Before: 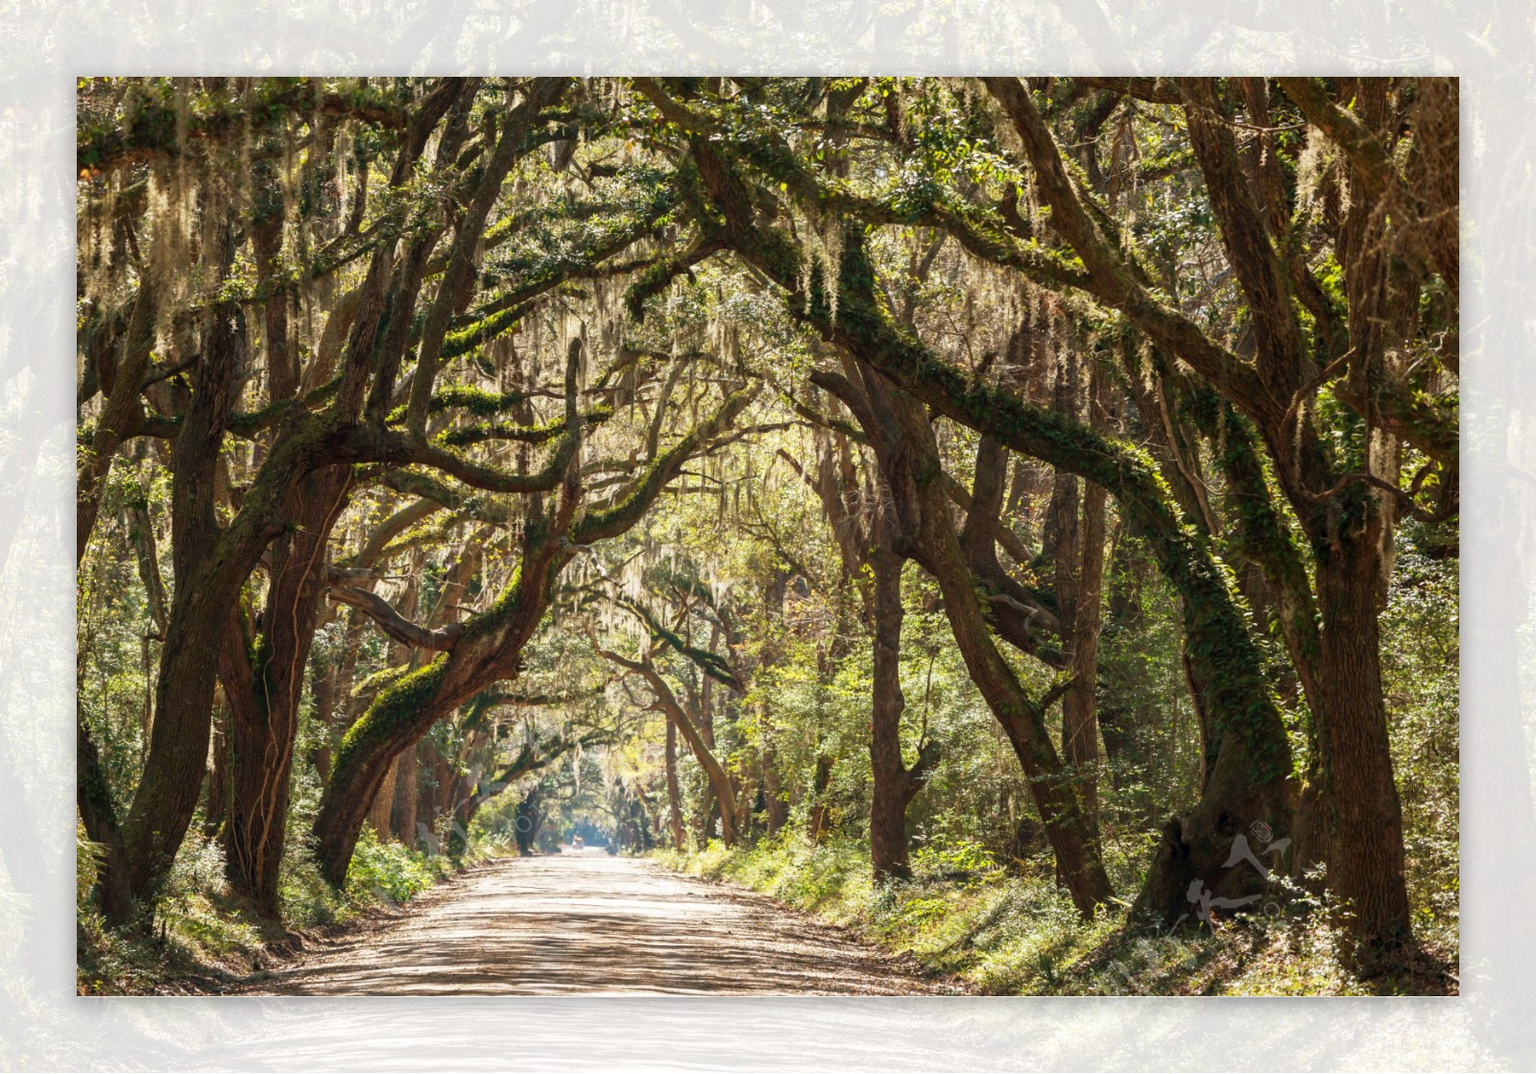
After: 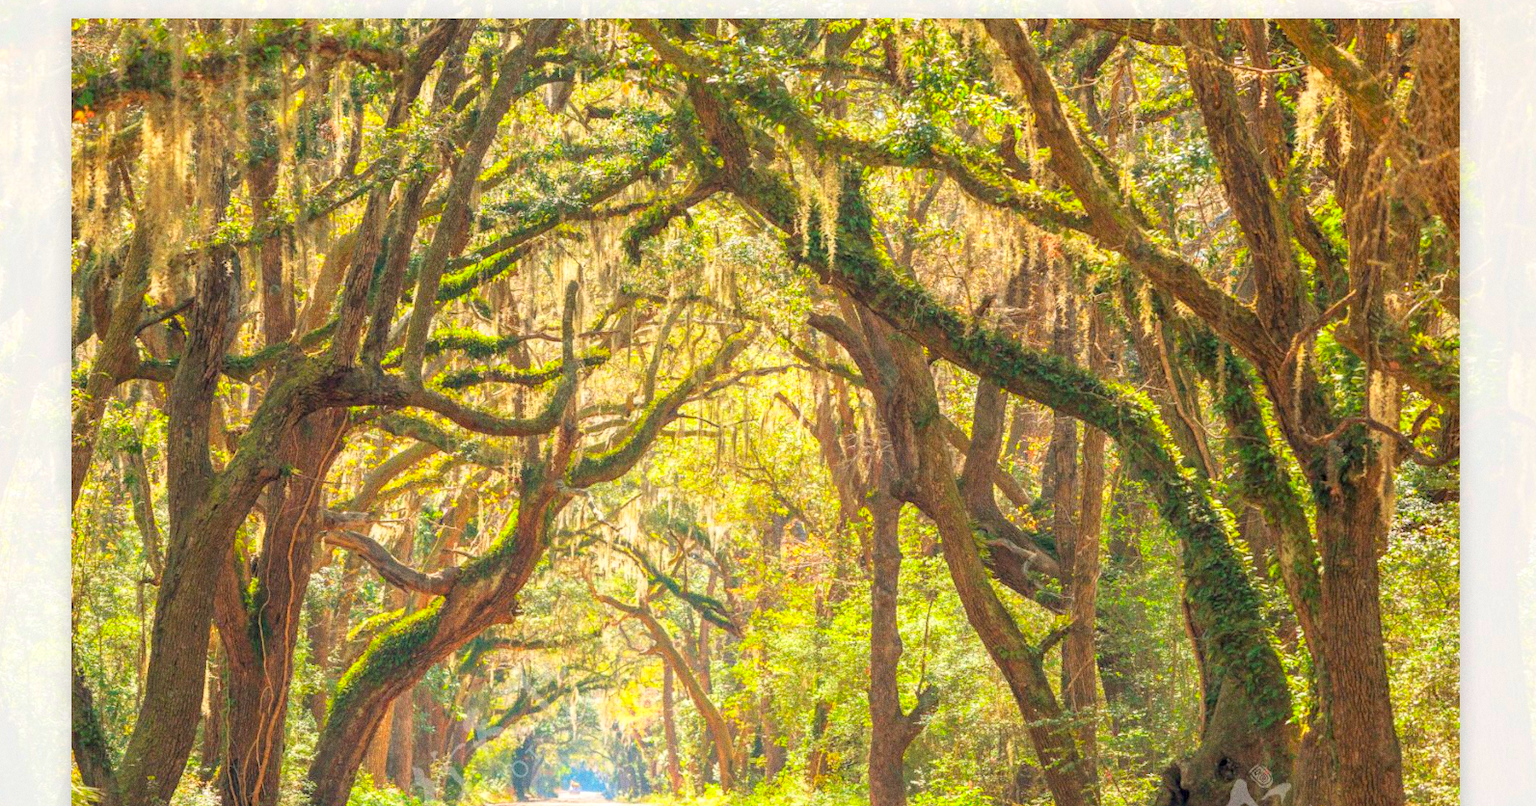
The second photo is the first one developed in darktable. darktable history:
exposure: black level correction 0, exposure 1.6 EV, compensate exposure bias true, compensate highlight preservation false
global tonemap: drago (0.7, 100)
local contrast: highlights 100%, shadows 100%, detail 120%, midtone range 0.2
grain: coarseness 0.09 ISO
crop: left 0.387%, top 5.469%, bottom 19.809%
color correction: saturation 1.34
